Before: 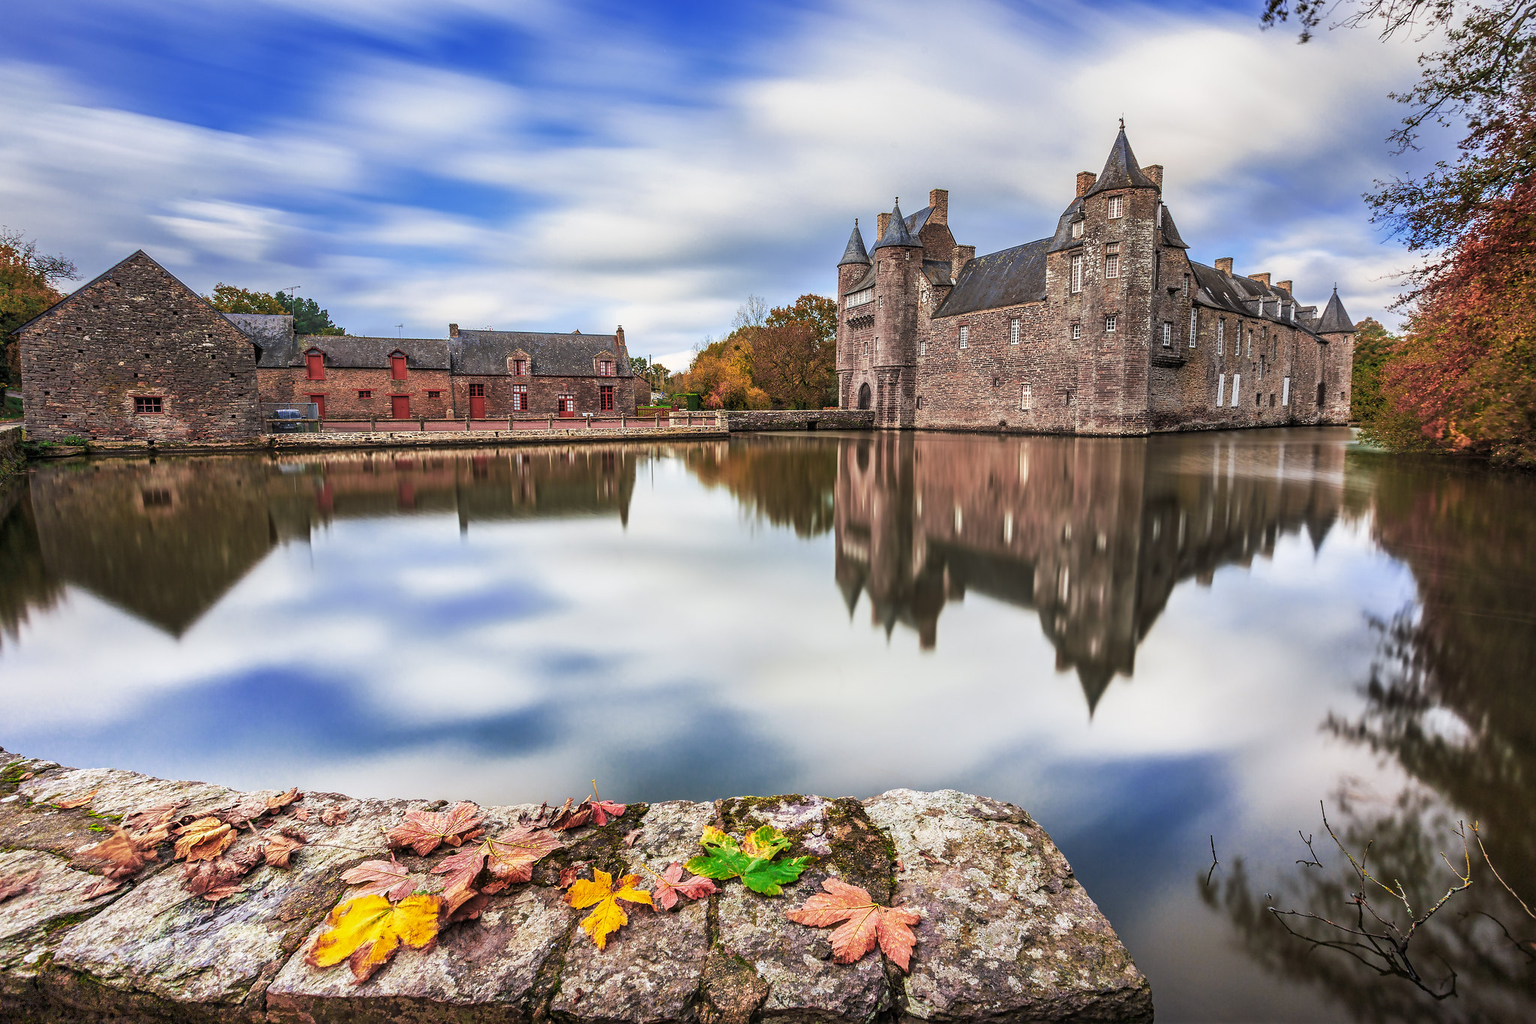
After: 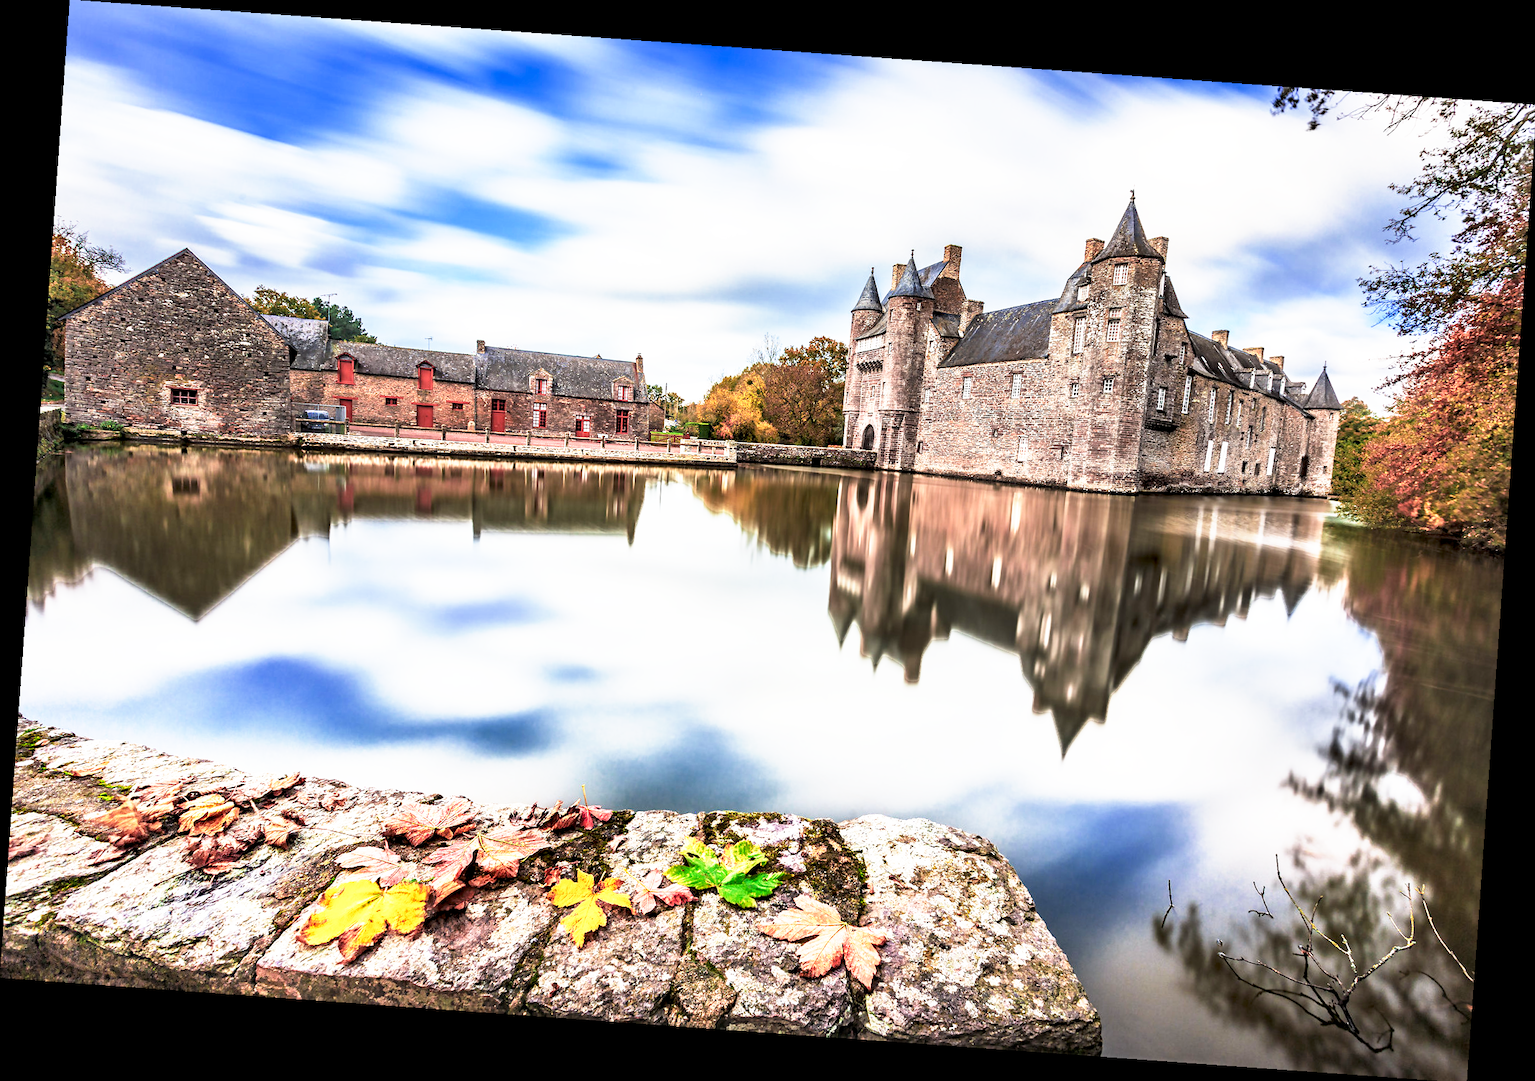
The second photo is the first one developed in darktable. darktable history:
rotate and perspective: rotation 4.1°, automatic cropping off
base curve: curves: ch0 [(0, 0) (0.495, 0.917) (1, 1)], preserve colors none
contrast equalizer: y [[0.586, 0.584, 0.576, 0.565, 0.552, 0.539], [0.5 ×6], [0.97, 0.959, 0.919, 0.859, 0.789, 0.717], [0 ×6], [0 ×6]]
exposure: compensate highlight preservation false
